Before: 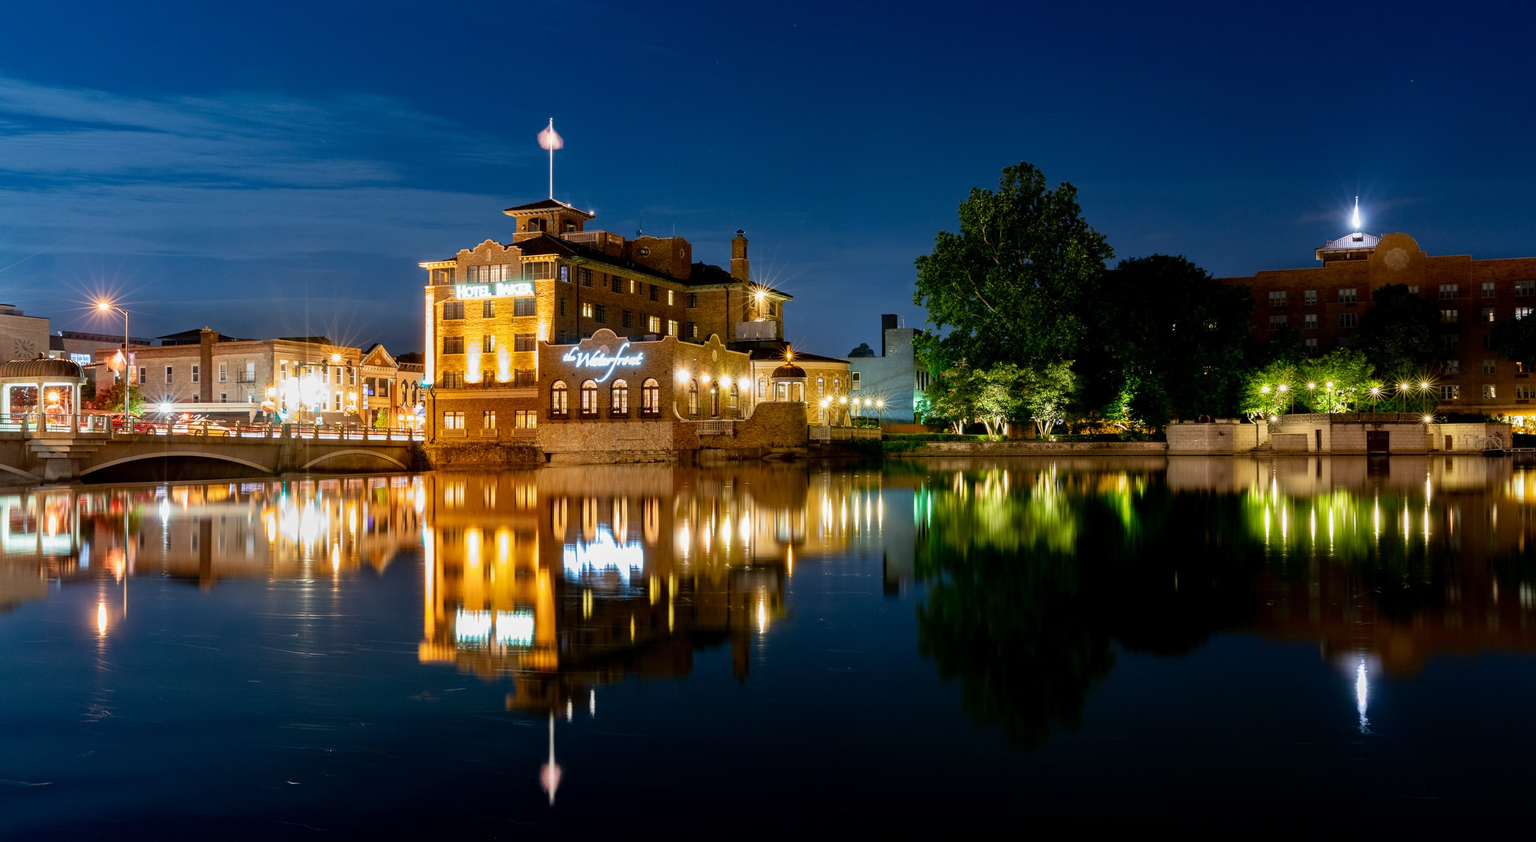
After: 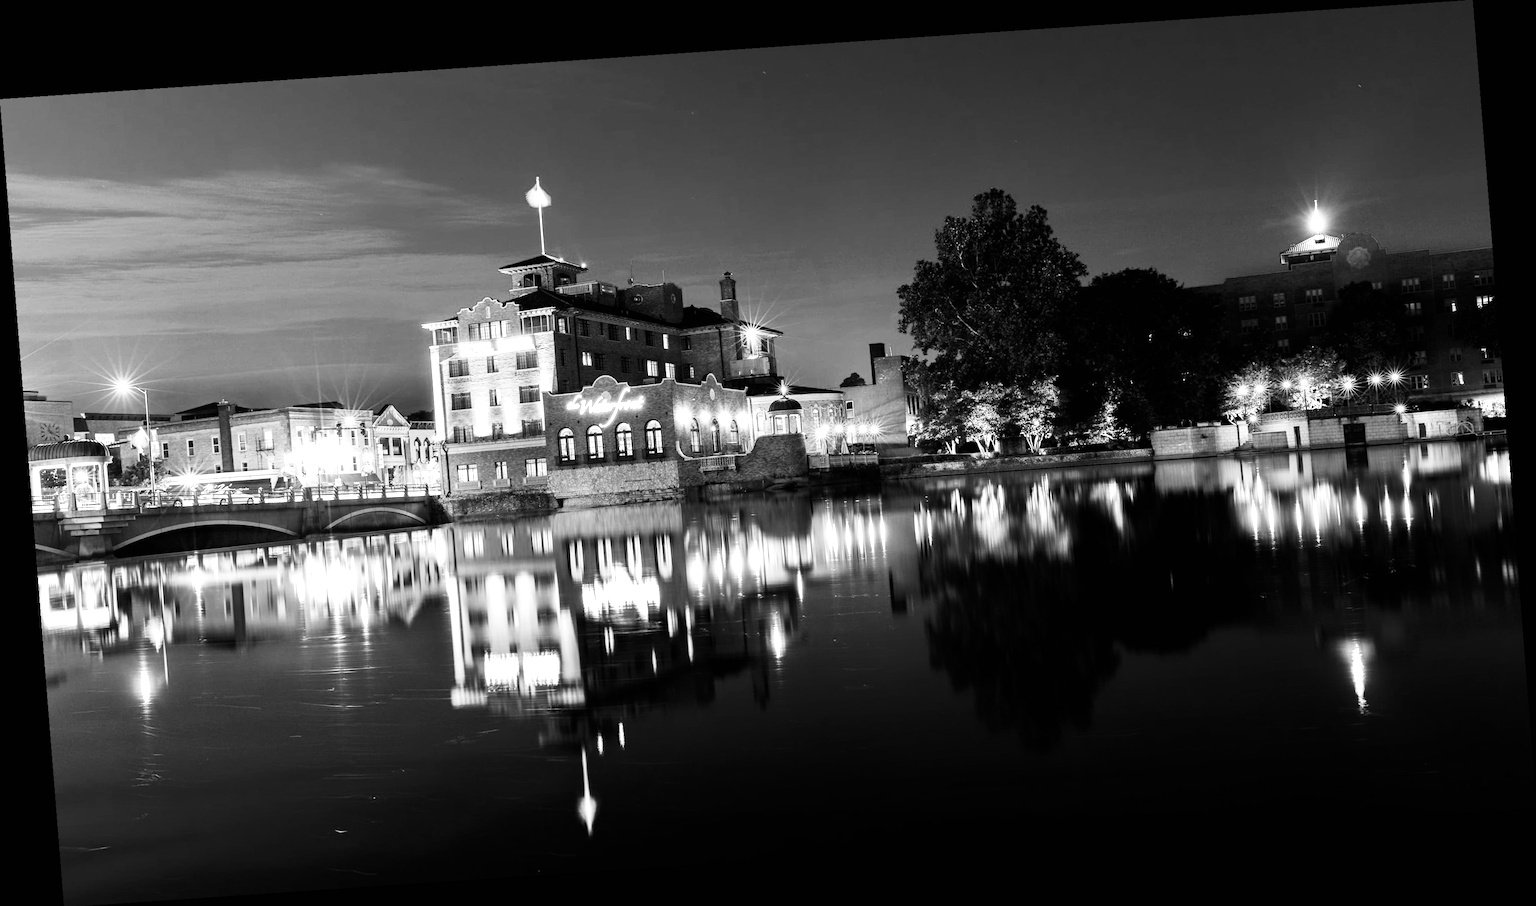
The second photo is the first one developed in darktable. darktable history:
color correction: saturation 1.32
exposure: black level correction 0, exposure 0.9 EV, compensate highlight preservation false
color calibration: output gray [0.28, 0.41, 0.31, 0], gray › normalize channels true, illuminant same as pipeline (D50), adaptation XYZ, x 0.346, y 0.359, gamut compression 0
contrast brightness saturation: contrast 0.28
rotate and perspective: rotation -4.2°, shear 0.006, automatic cropping off
